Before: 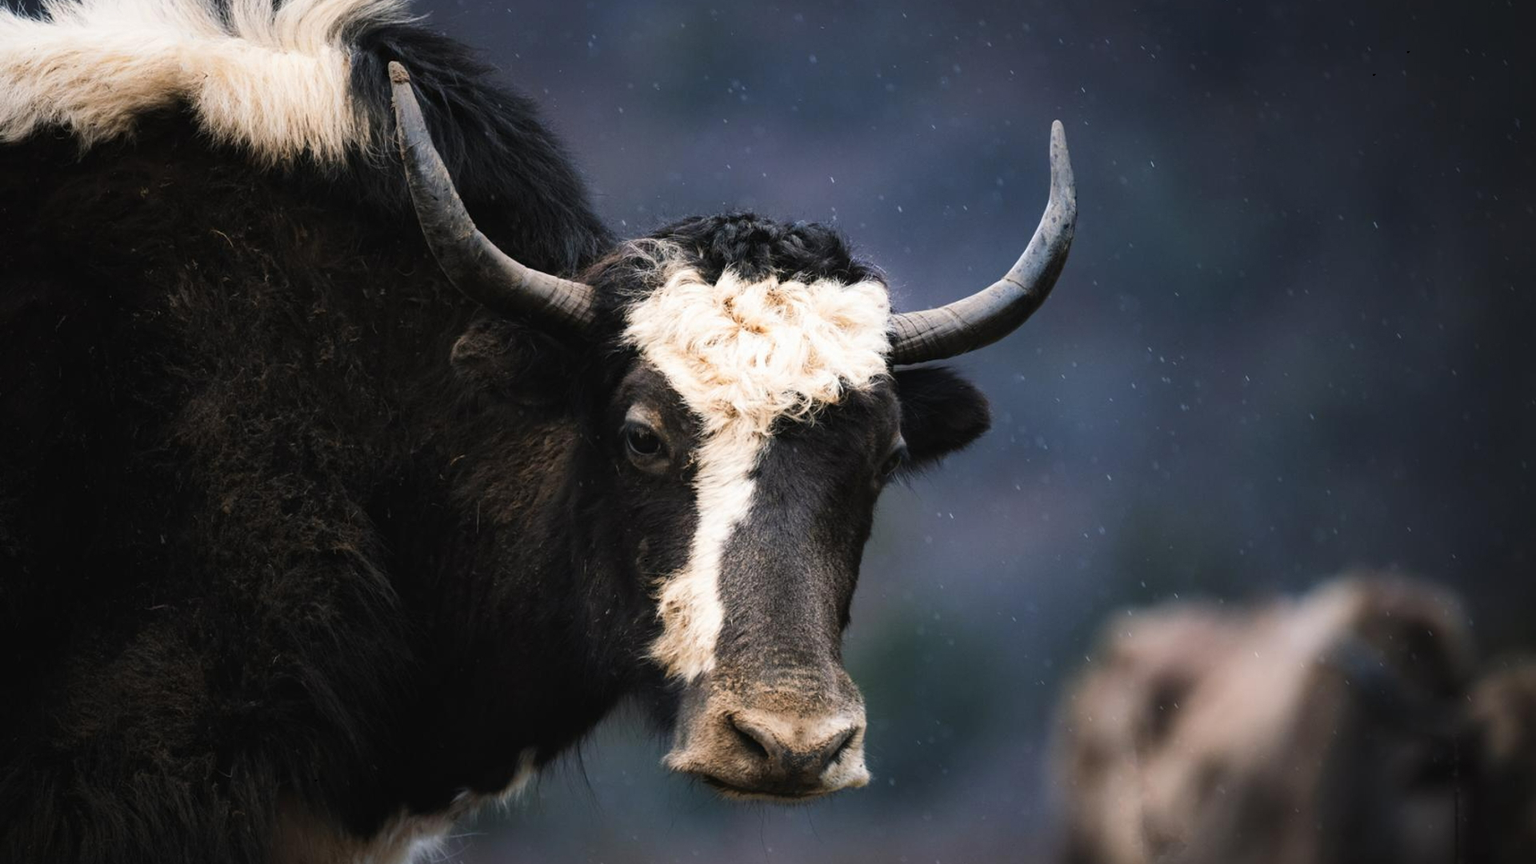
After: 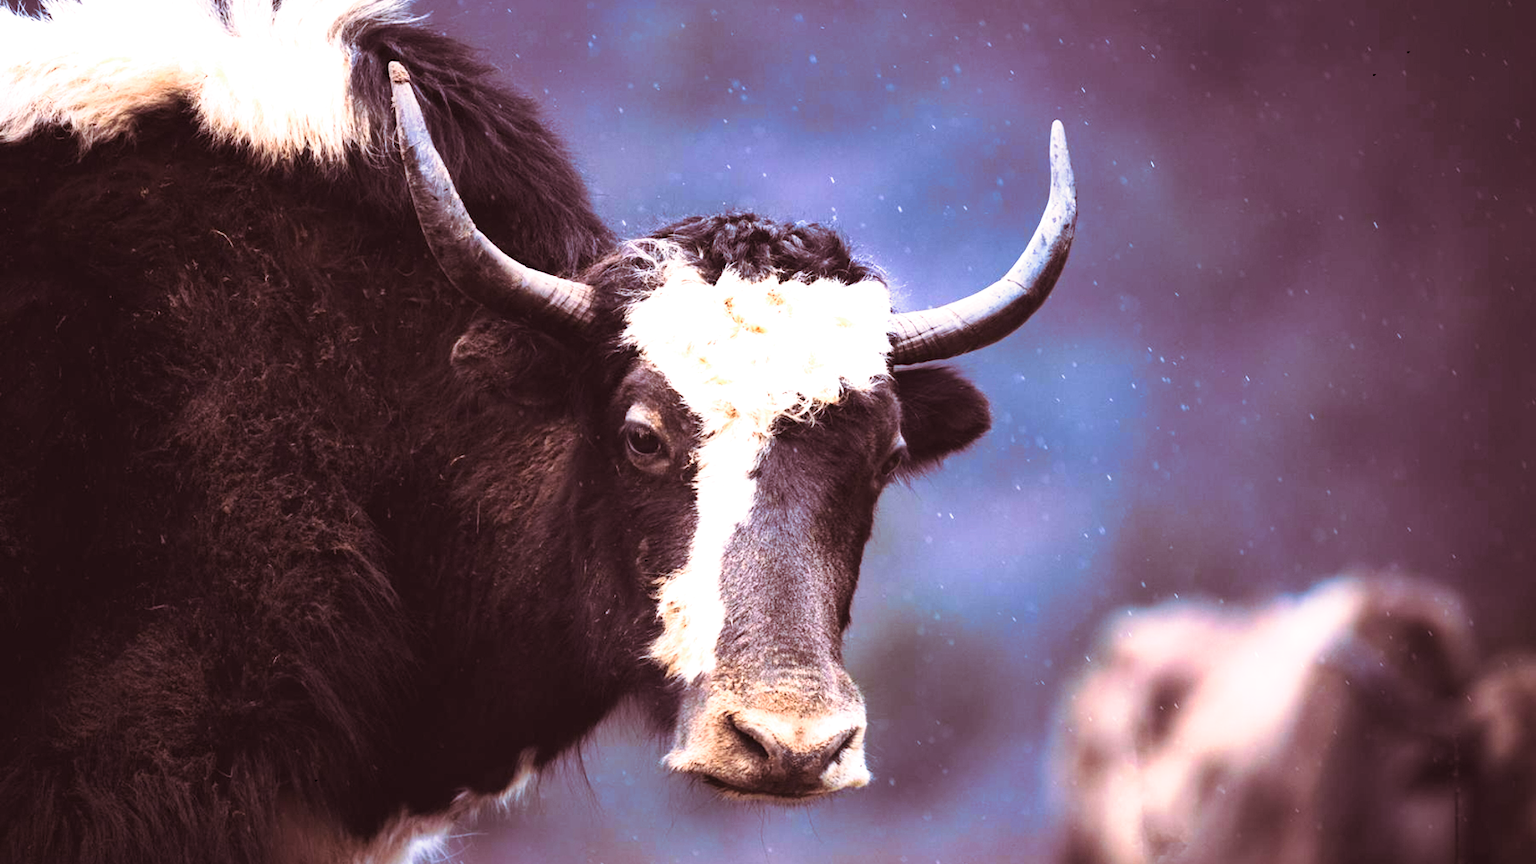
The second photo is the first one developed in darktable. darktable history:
exposure: exposure 1 EV, compensate highlight preservation false
white balance: red 1.066, blue 1.119
split-toning: on, module defaults
contrast brightness saturation: contrast 0.2, brightness 0.16, saturation 0.22
velvia: strength 15%
